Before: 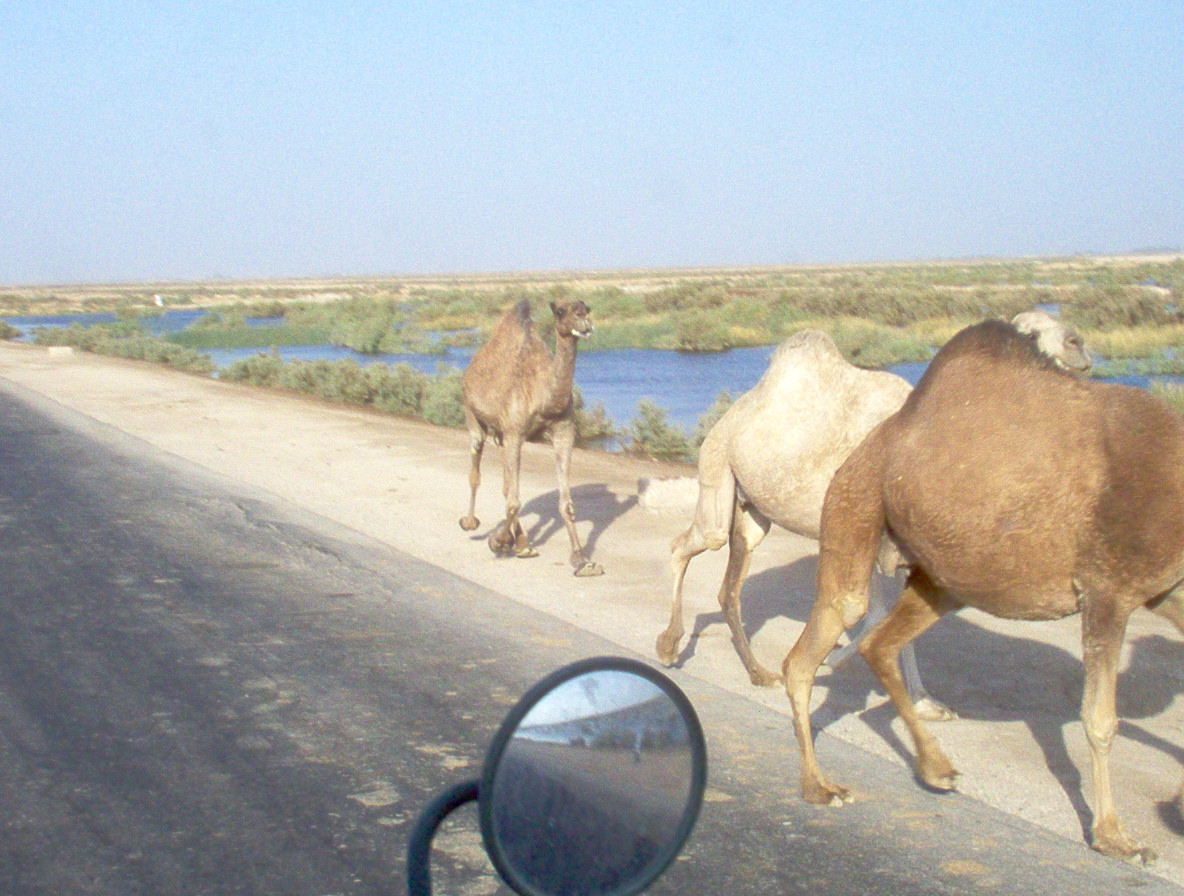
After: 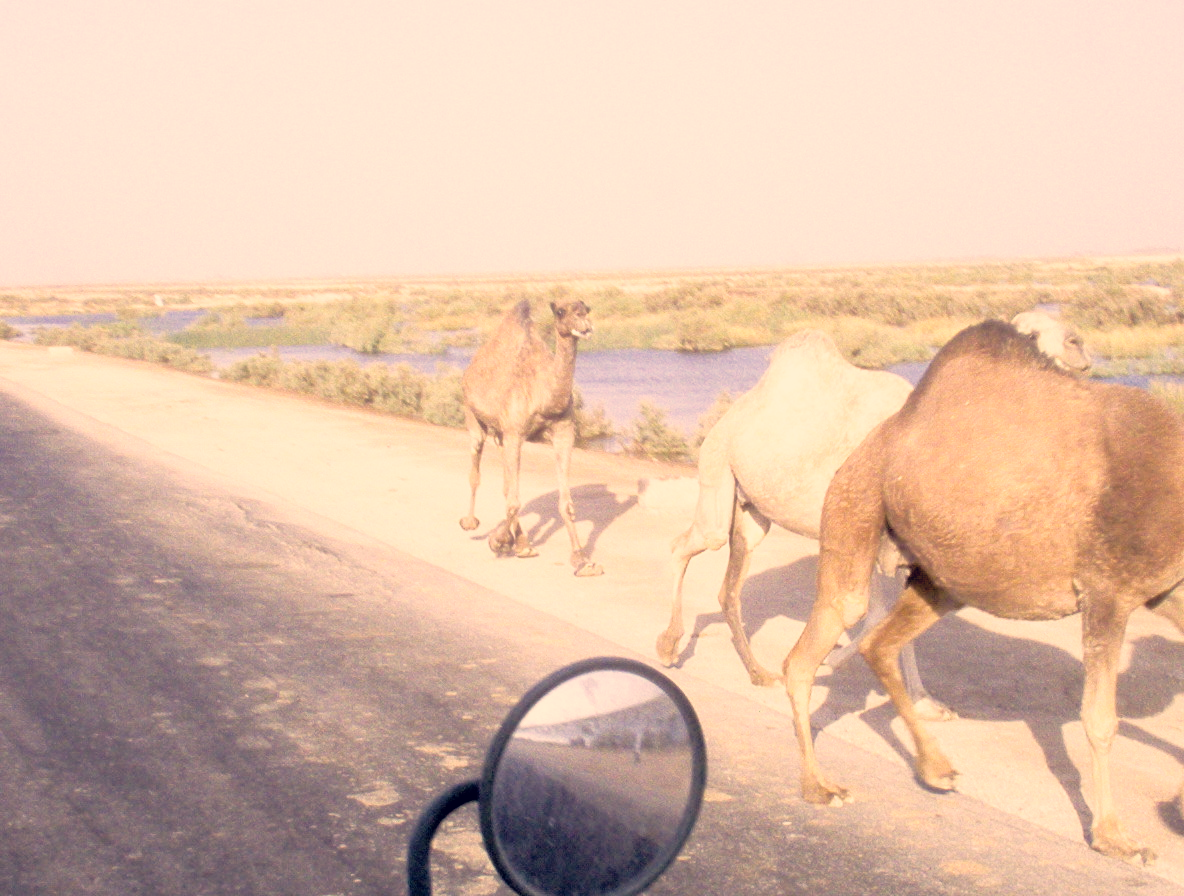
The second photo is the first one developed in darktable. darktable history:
color correction: highlights a* 20.13, highlights b* 27.45, shadows a* 3.34, shadows b* -16.64, saturation 0.764
tone equalizer: -8 EV -0.782 EV, -7 EV -0.727 EV, -6 EV -0.617 EV, -5 EV -0.417 EV, -3 EV 0.37 EV, -2 EV 0.6 EV, -1 EV 0.692 EV, +0 EV 0.737 EV
filmic rgb: black relative exposure -5.01 EV, white relative exposure 3.53 EV, hardness 3.19, contrast 1.194, highlights saturation mix -49.97%
